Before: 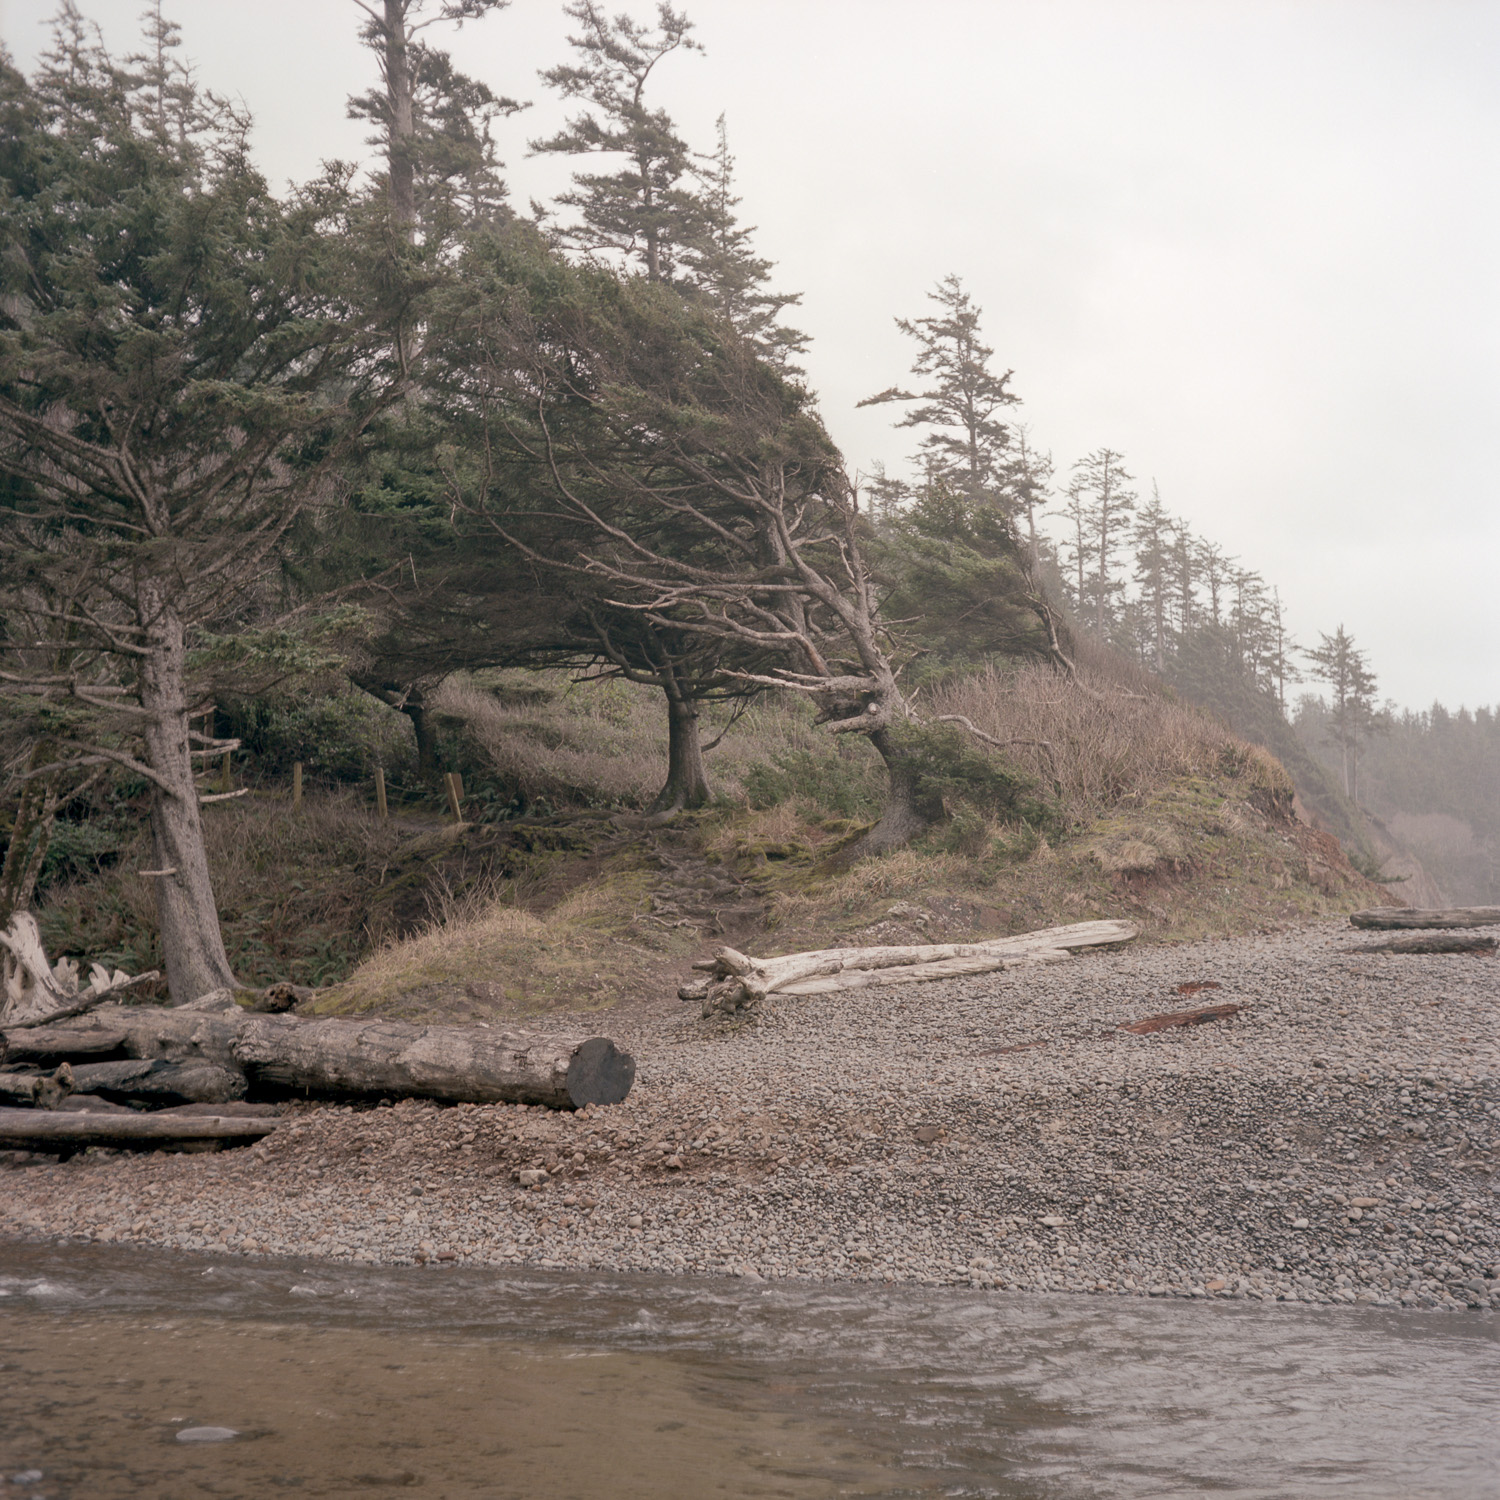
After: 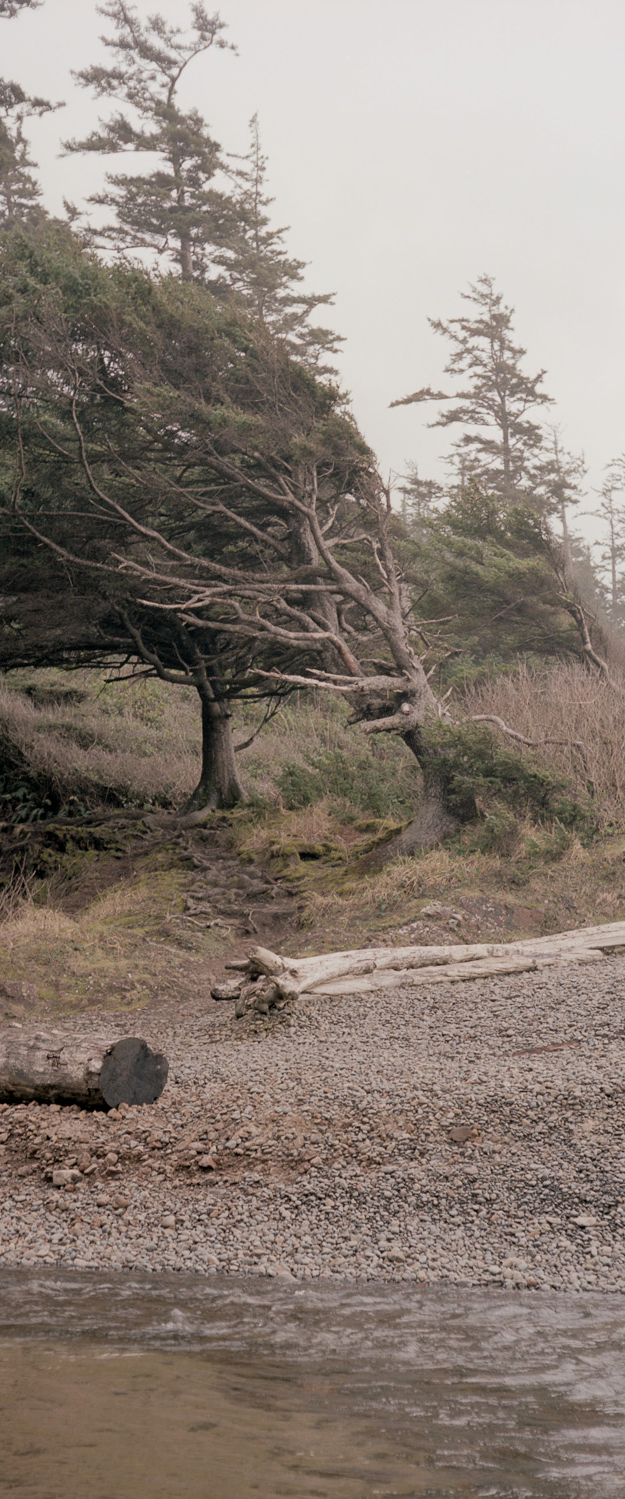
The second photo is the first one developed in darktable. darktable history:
color balance rgb: perceptual saturation grading › global saturation 0.872%, global vibrance 20%
tone curve: curves: ch0 [(0, 0) (0.003, 0.003) (0.011, 0.011) (0.025, 0.025) (0.044, 0.044) (0.069, 0.069) (0.1, 0.099) (0.136, 0.135) (0.177, 0.176) (0.224, 0.223) (0.277, 0.275) (0.335, 0.333) (0.399, 0.396) (0.468, 0.465) (0.543, 0.545) (0.623, 0.625) (0.709, 0.71) (0.801, 0.801) (0.898, 0.898) (1, 1)], preserve colors none
exposure: black level correction 0.005, exposure 0.015 EV, compensate highlight preservation false
crop: left 31.168%, right 27.13%
filmic rgb: black relative exposure -5.81 EV, white relative exposure 3.4 EV, hardness 3.68
